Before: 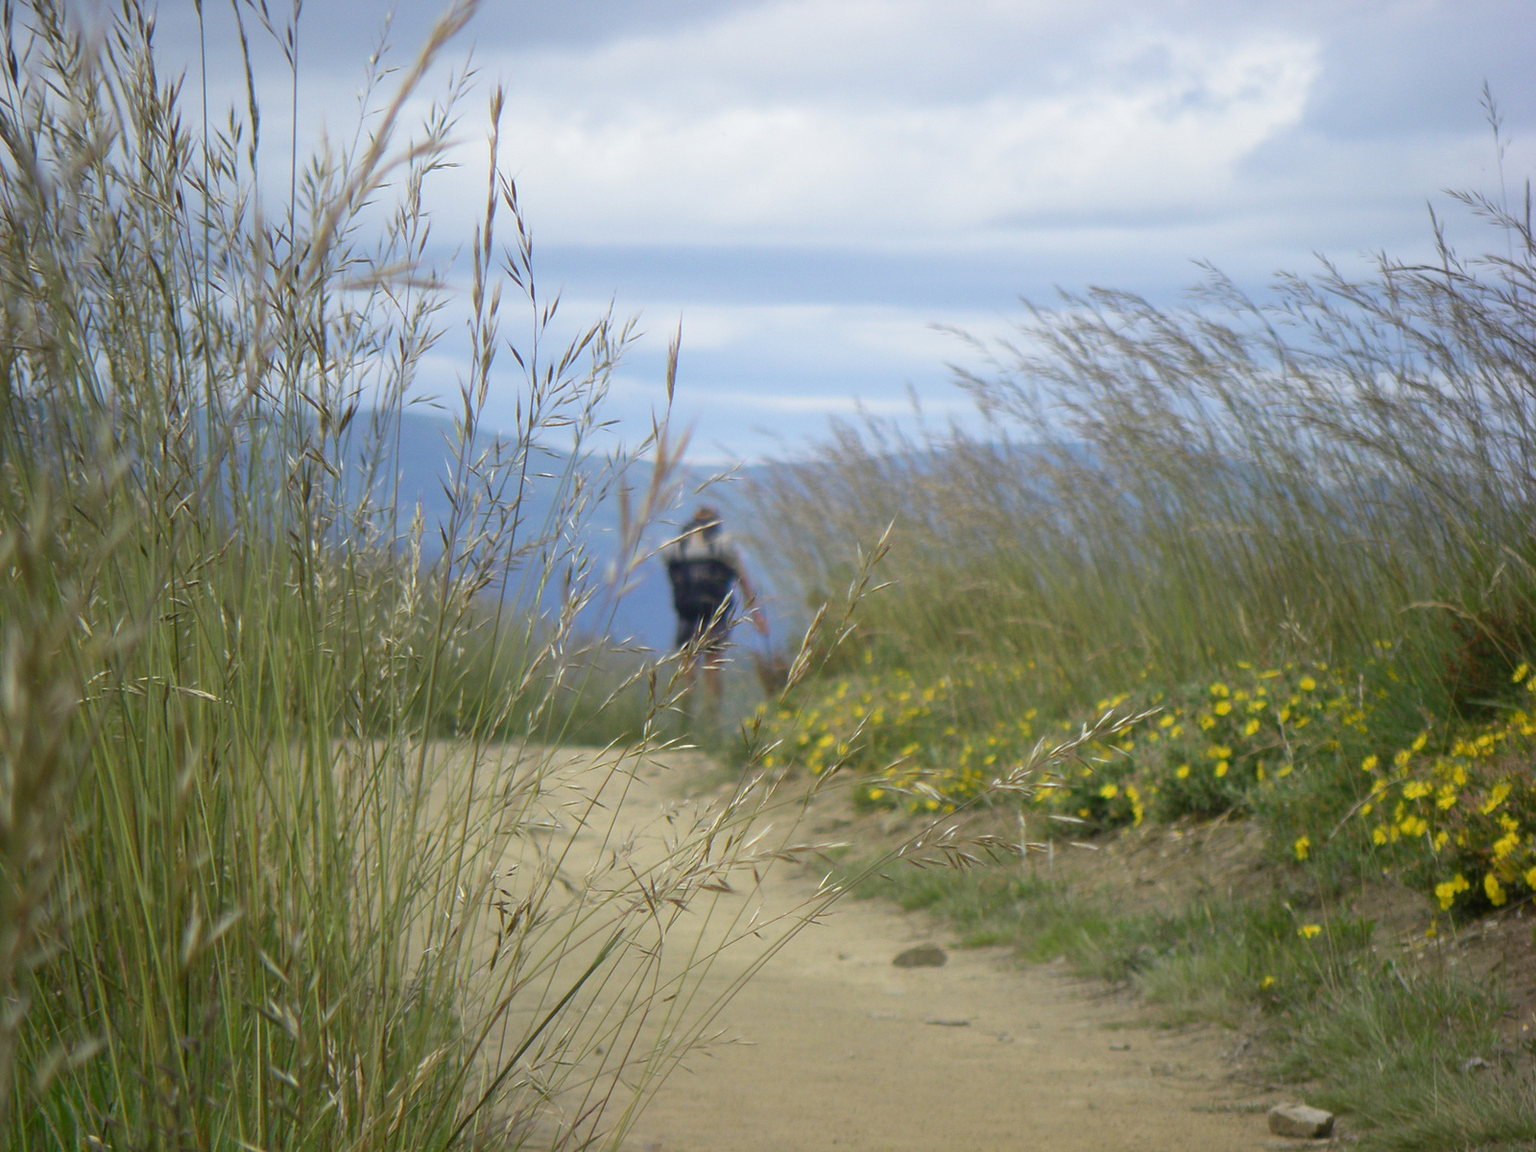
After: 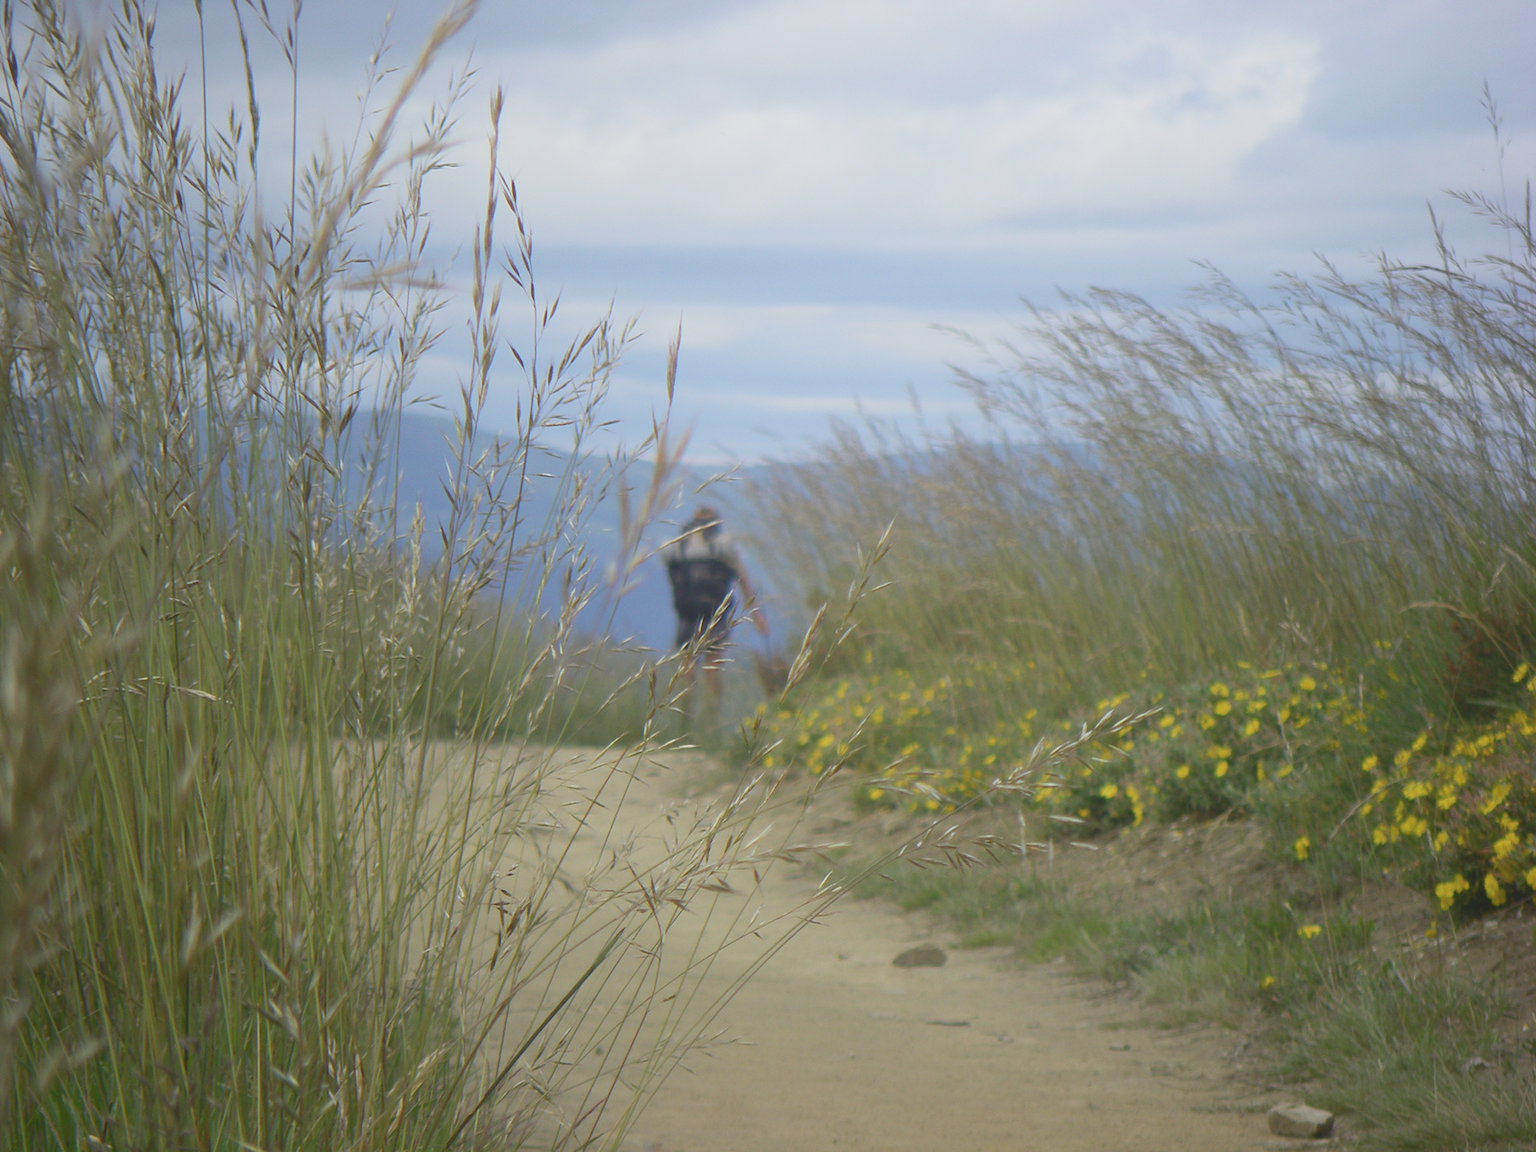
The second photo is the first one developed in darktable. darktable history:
contrast brightness saturation: contrast 0.106, saturation -0.161
local contrast: detail 70%
